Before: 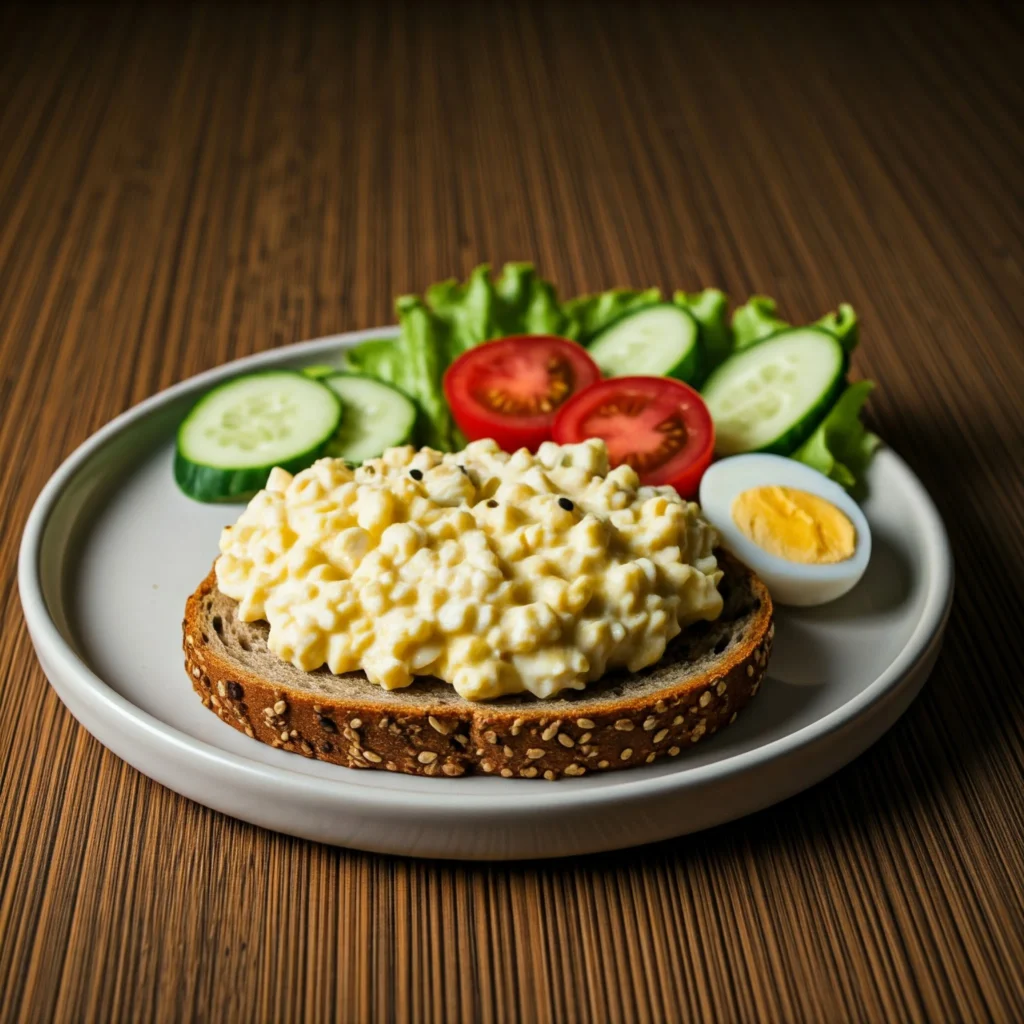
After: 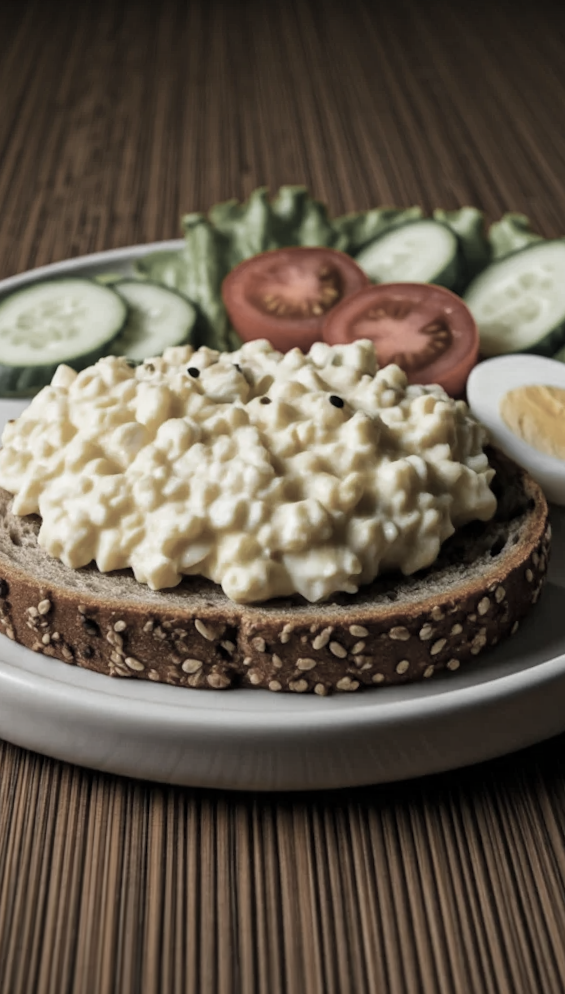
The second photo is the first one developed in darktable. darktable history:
color zones: curves: ch0 [(0, 0.613) (0.01, 0.613) (0.245, 0.448) (0.498, 0.529) (0.642, 0.665) (0.879, 0.777) (0.99, 0.613)]; ch1 [(0, 0.035) (0.121, 0.189) (0.259, 0.197) (0.415, 0.061) (0.589, 0.022) (0.732, 0.022) (0.857, 0.026) (0.991, 0.053)]
crop and rotate: left 14.436%, right 18.898%
rotate and perspective: rotation 0.72°, lens shift (vertical) -0.352, lens shift (horizontal) -0.051, crop left 0.152, crop right 0.859, crop top 0.019, crop bottom 0.964
tone equalizer: on, module defaults
